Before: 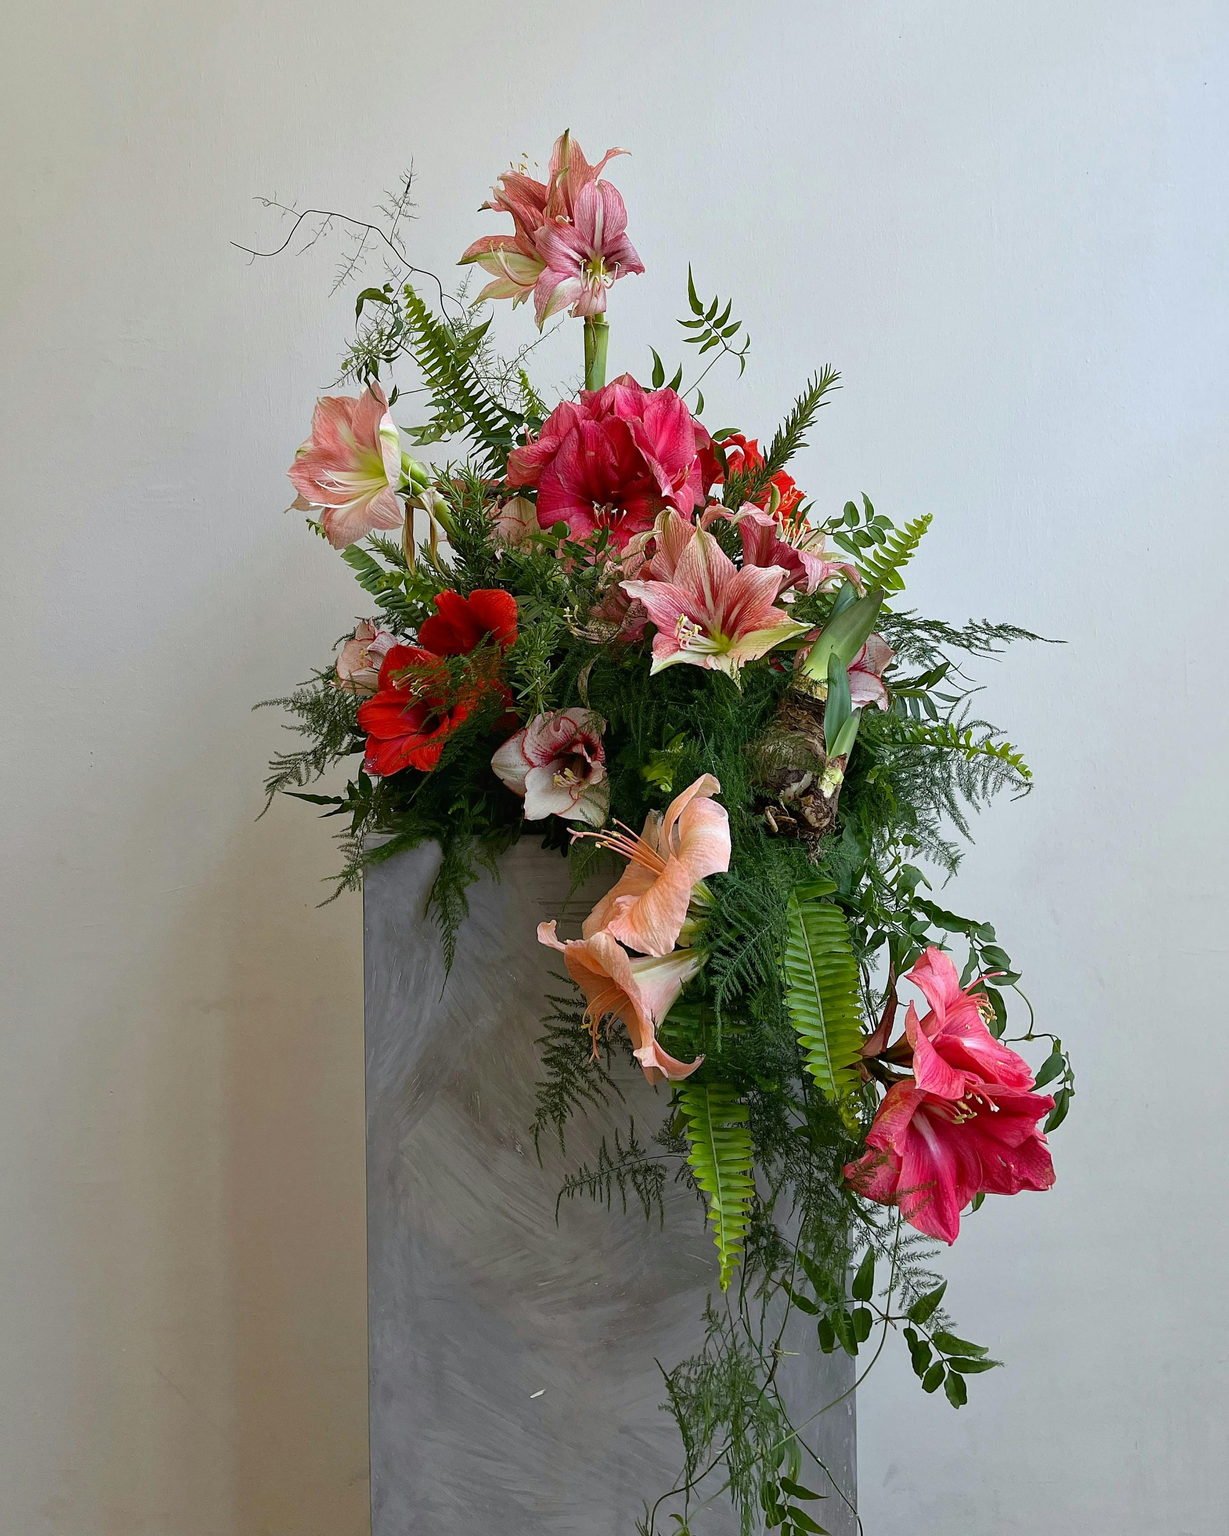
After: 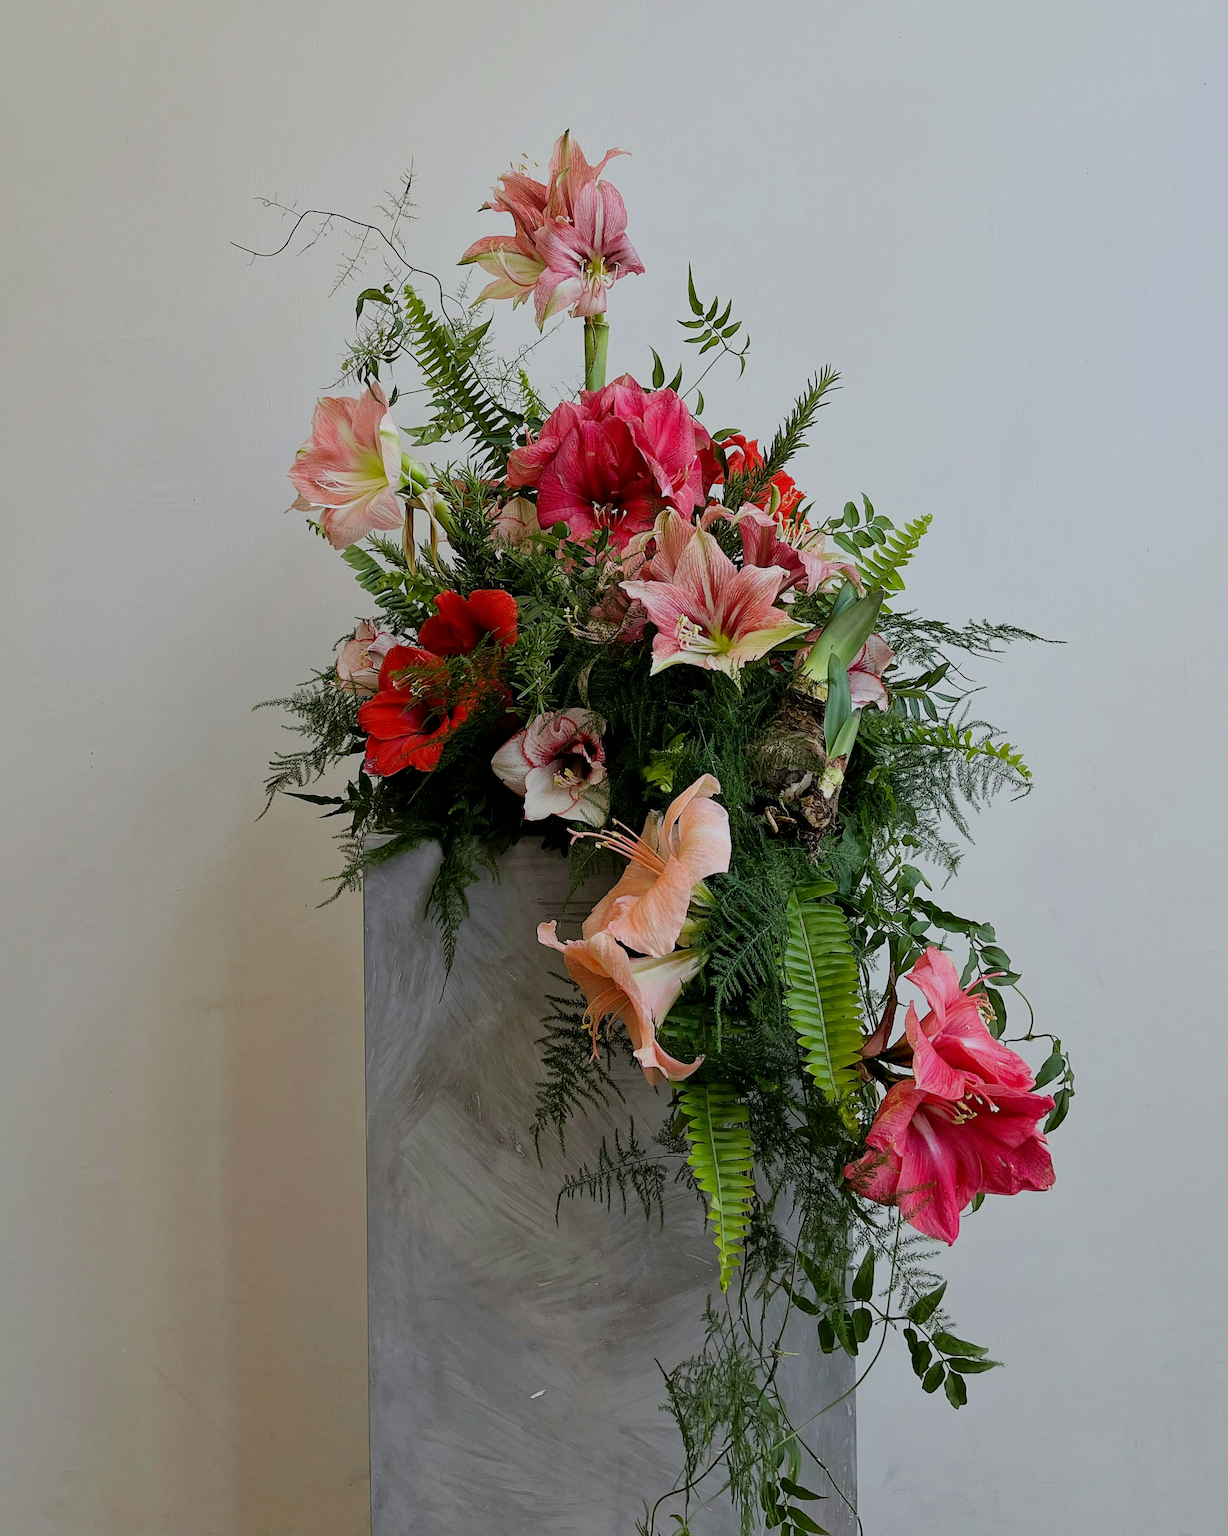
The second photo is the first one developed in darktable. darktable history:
filmic rgb: black relative exposure -7.13 EV, white relative exposure 5.36 EV, hardness 3.02, iterations of high-quality reconstruction 0
